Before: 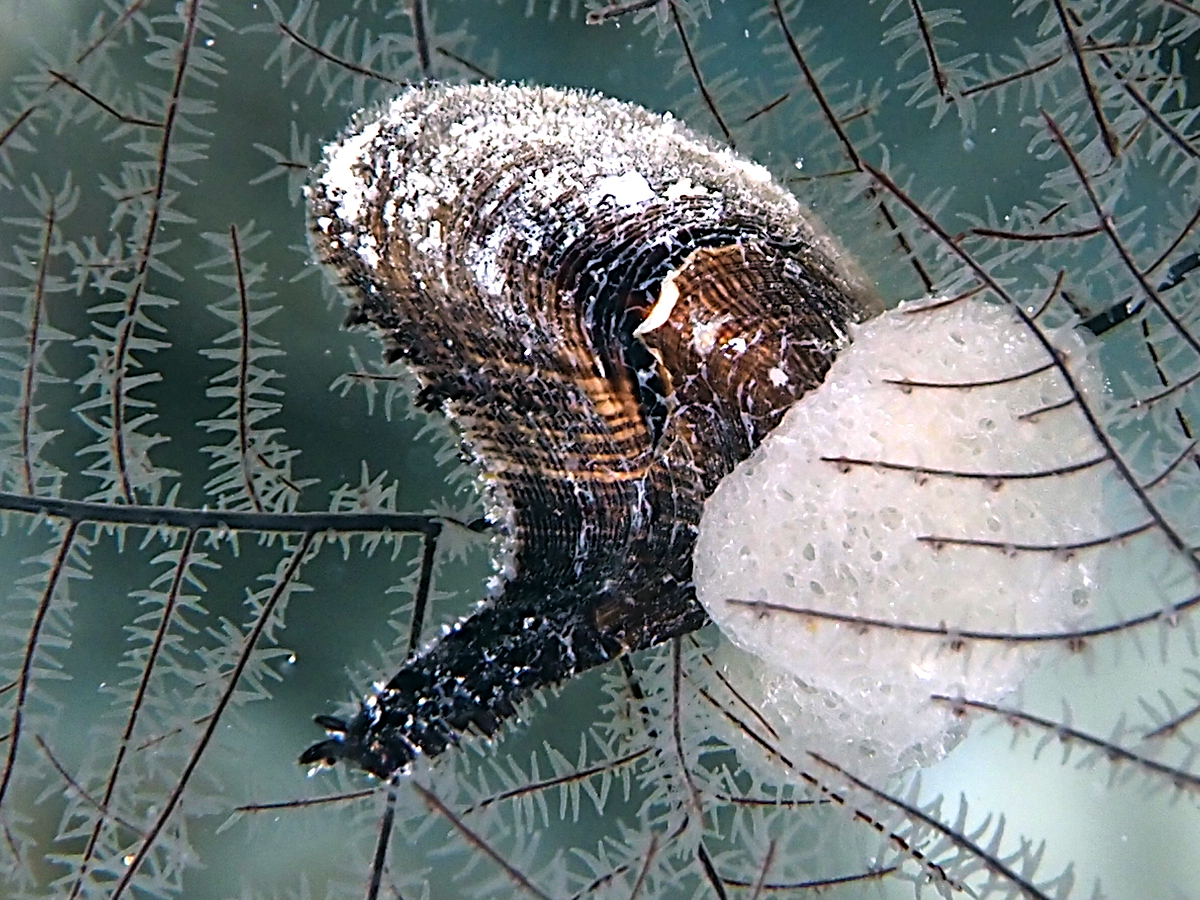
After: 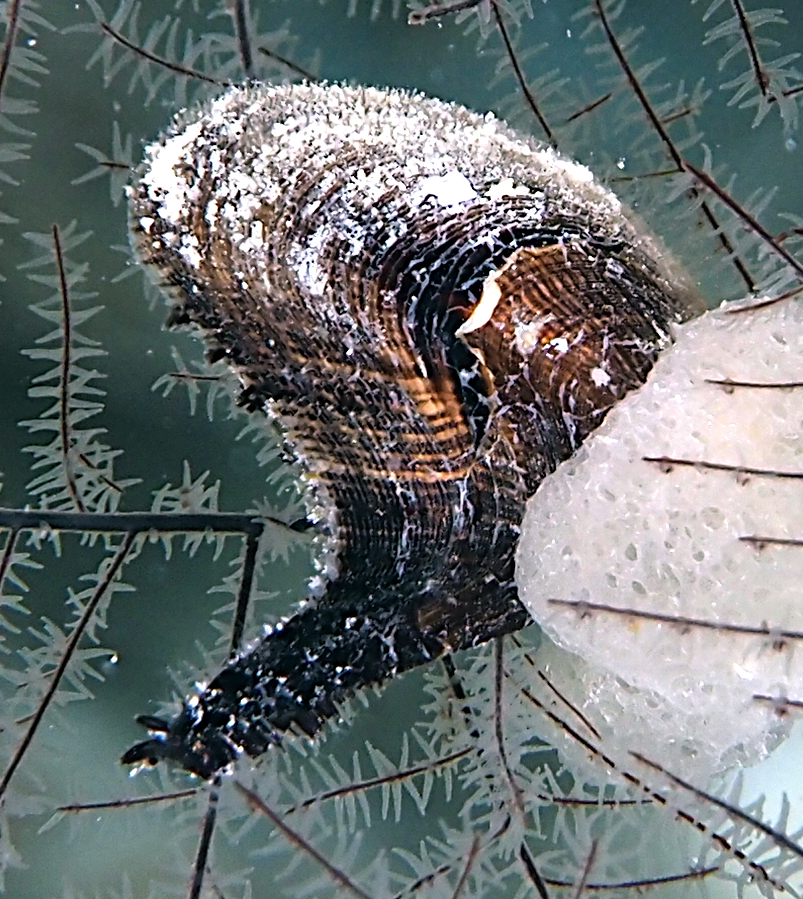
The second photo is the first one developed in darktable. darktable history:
crop and rotate: left 14.839%, right 18.233%
contrast equalizer: y [[0.5, 0.502, 0.506, 0.511, 0.52, 0.537], [0.5 ×6], [0.505, 0.509, 0.518, 0.534, 0.553, 0.561], [0 ×6], [0 ×6]], mix -0.213
